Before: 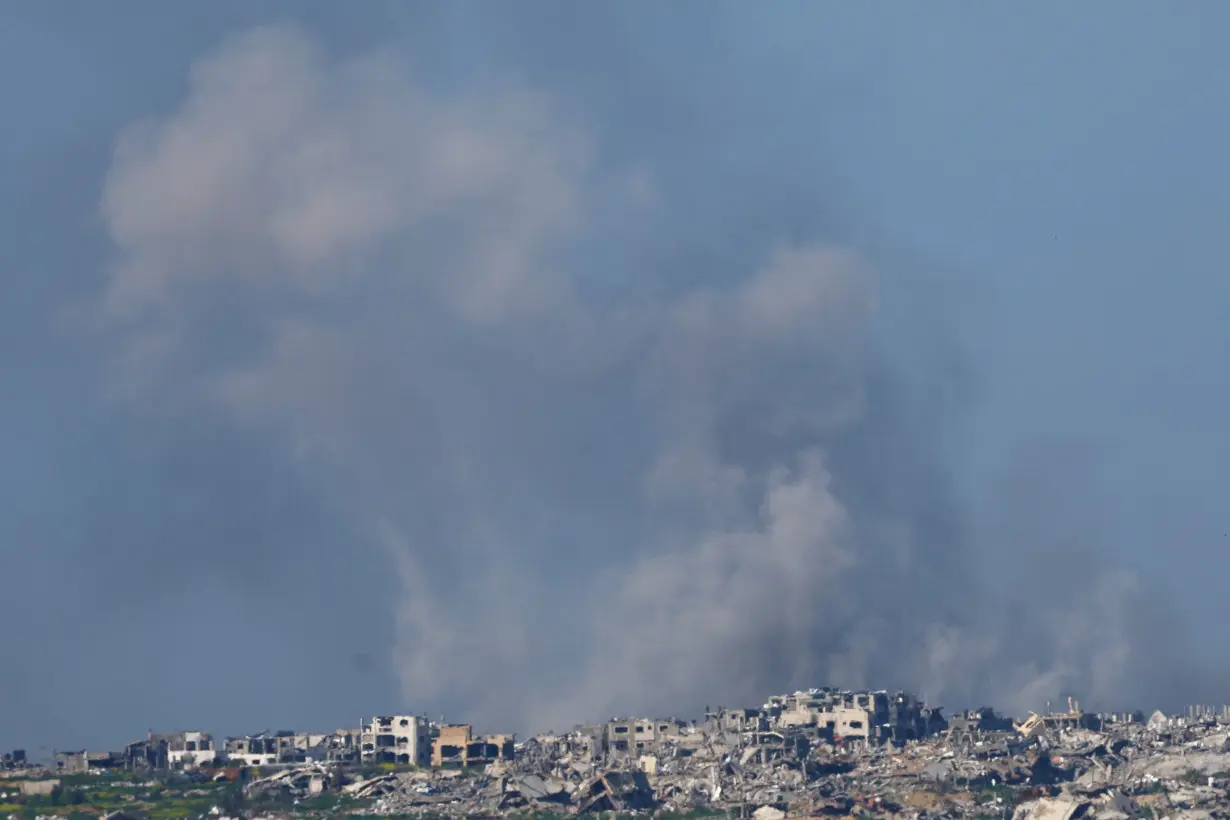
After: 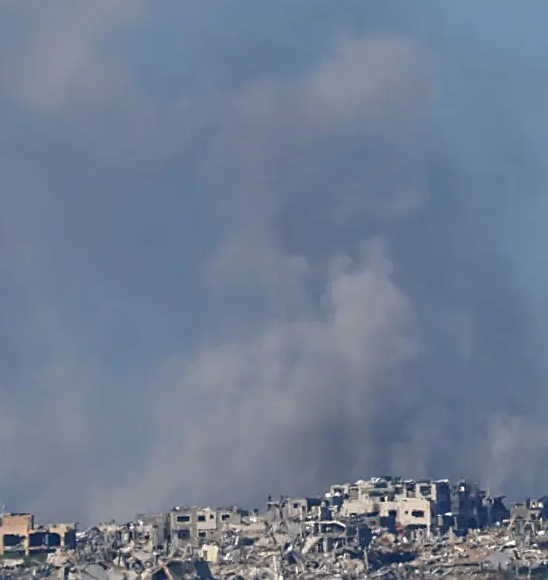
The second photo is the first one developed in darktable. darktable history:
crop: left 35.617%, top 25.752%, right 19.79%, bottom 3.435%
sharpen: amount 0.49
